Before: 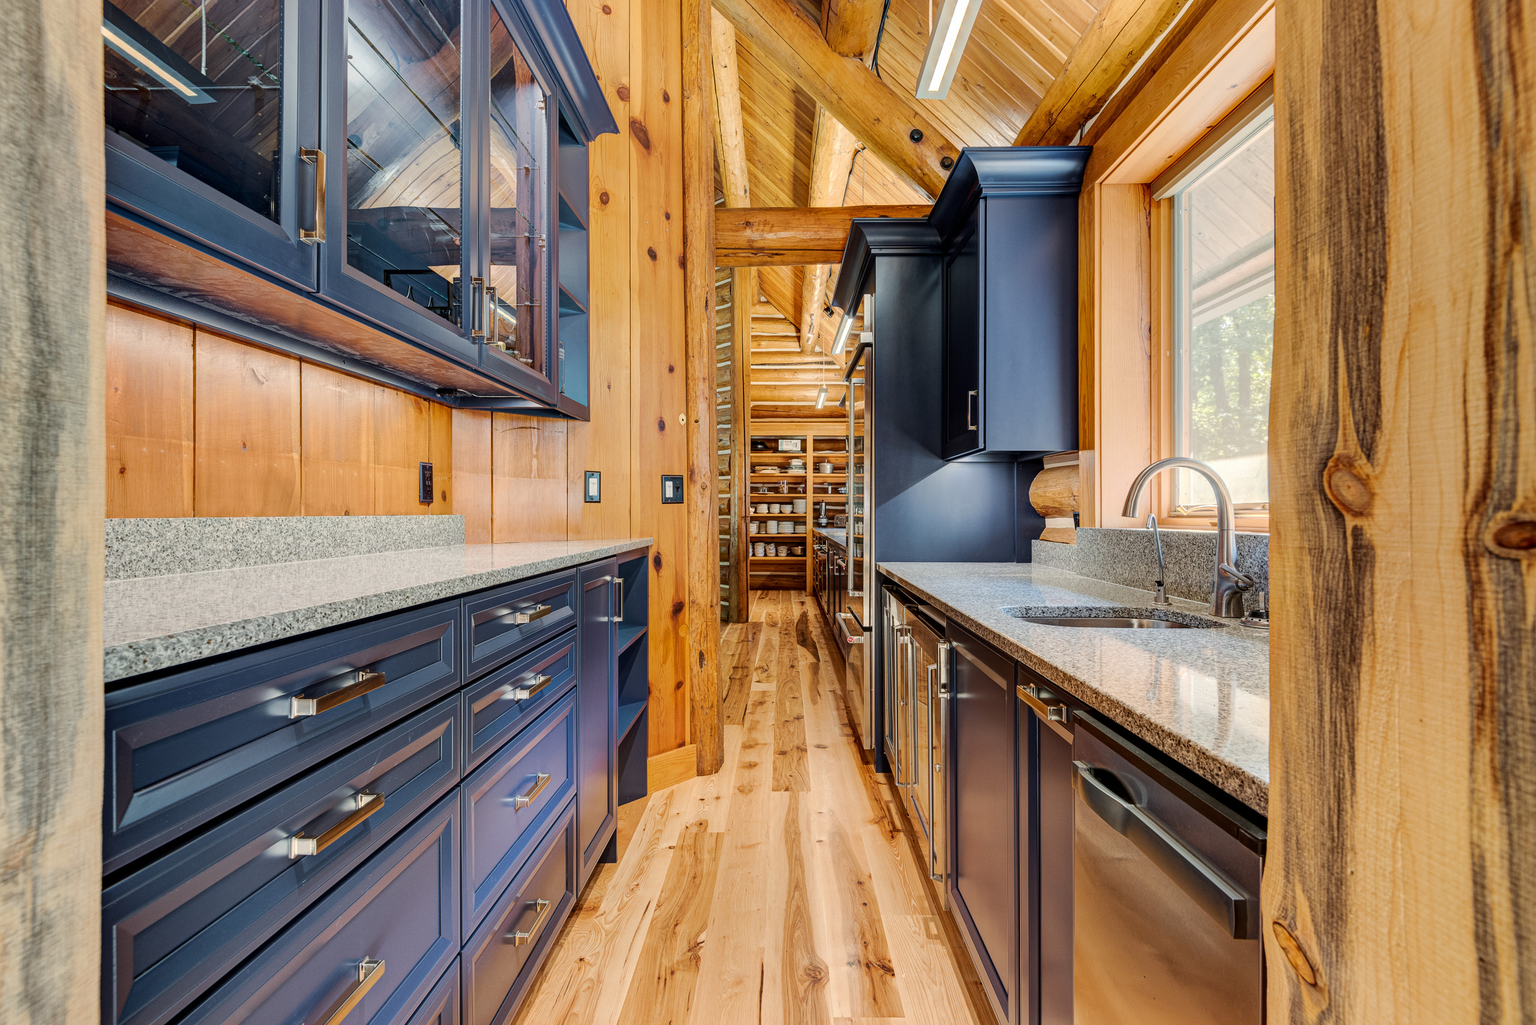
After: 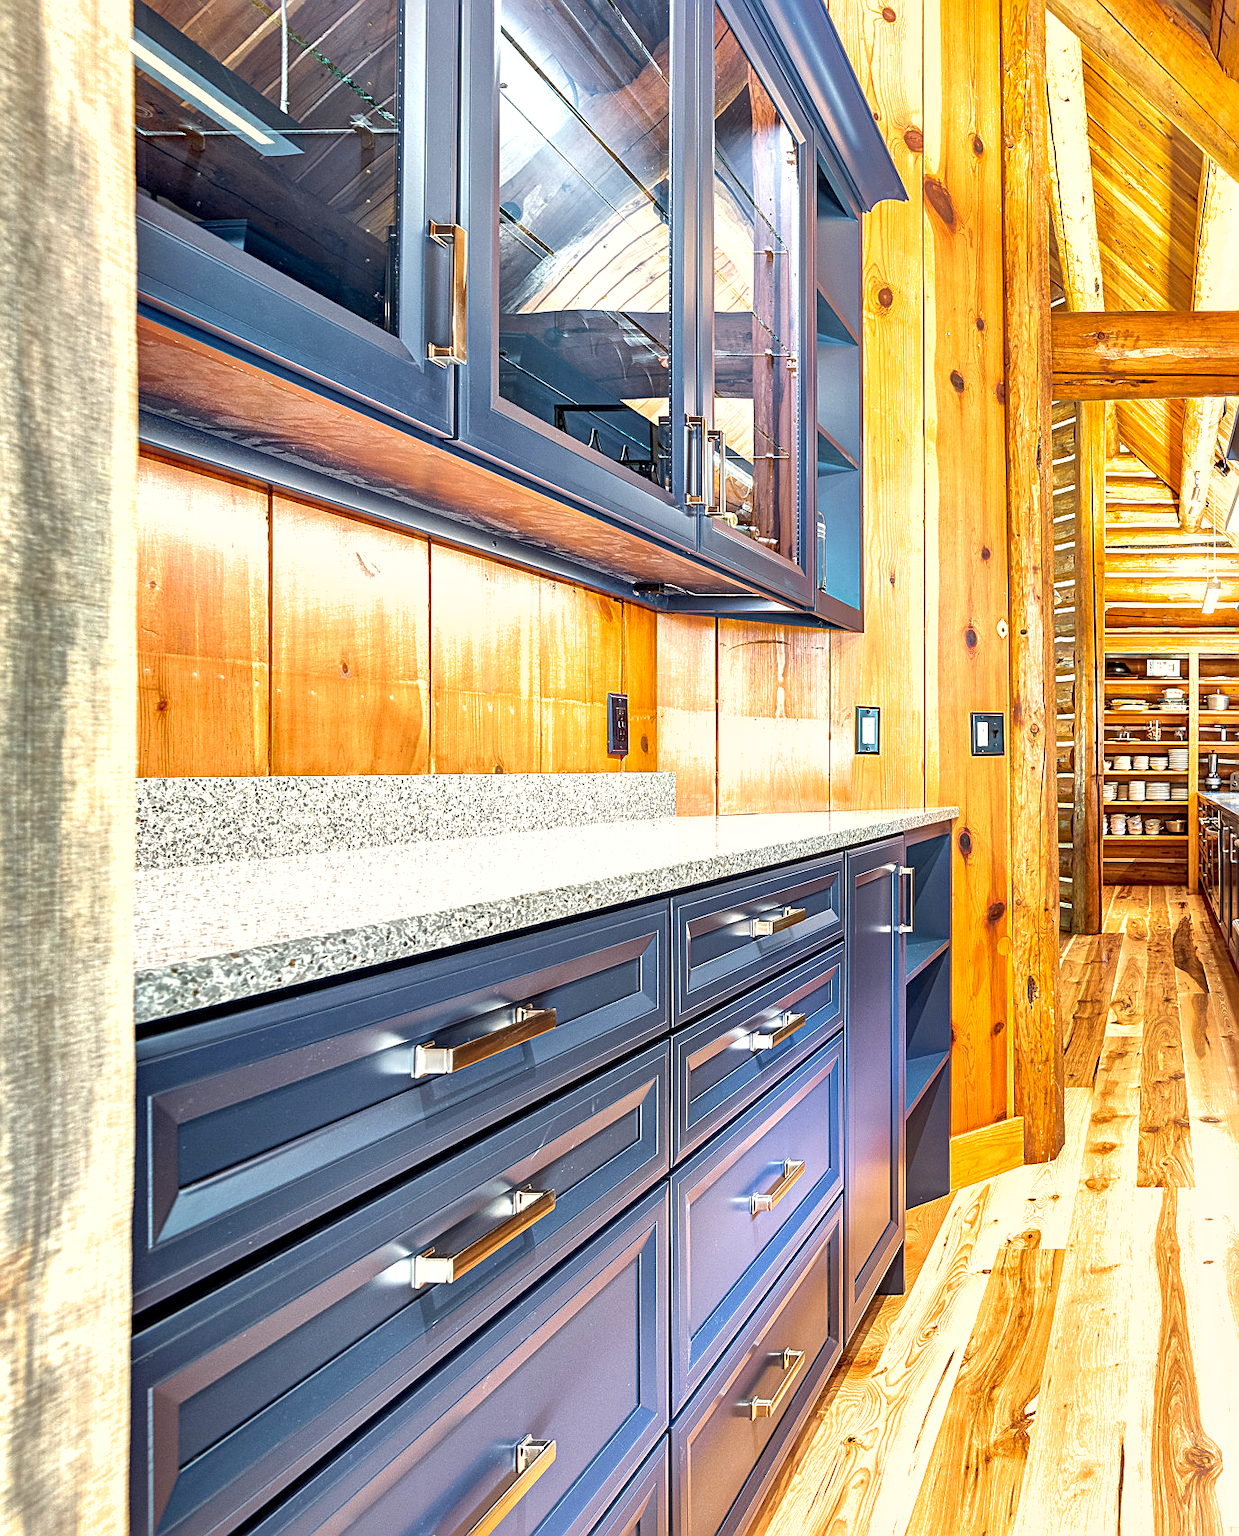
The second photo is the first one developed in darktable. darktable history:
local contrast: mode bilateral grid, contrast 19, coarseness 51, detail 119%, midtone range 0.2
shadows and highlights: on, module defaults
exposure: black level correction 0, exposure 1.096 EV, compensate highlight preservation false
crop: left 0.965%, right 45.209%, bottom 0.085%
sharpen: on, module defaults
tone equalizer: on, module defaults
